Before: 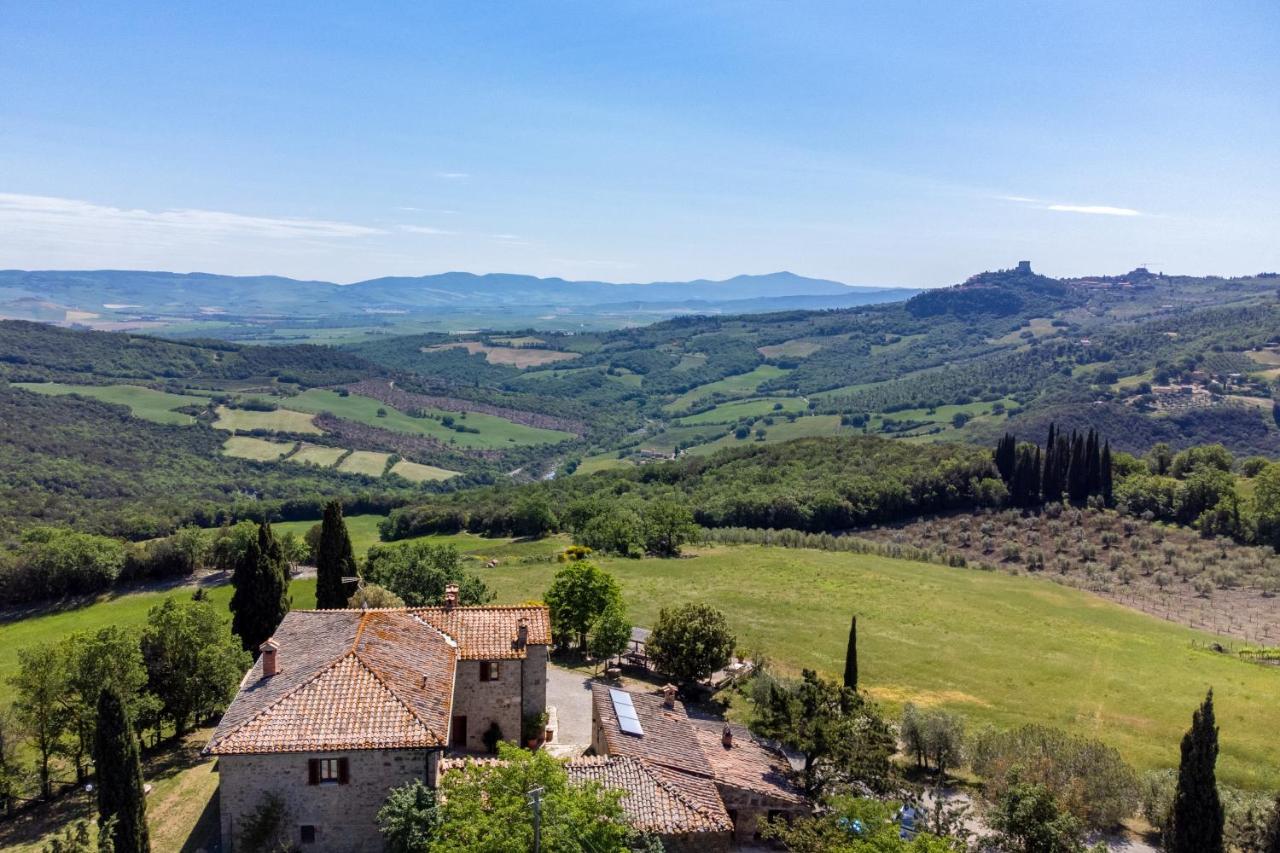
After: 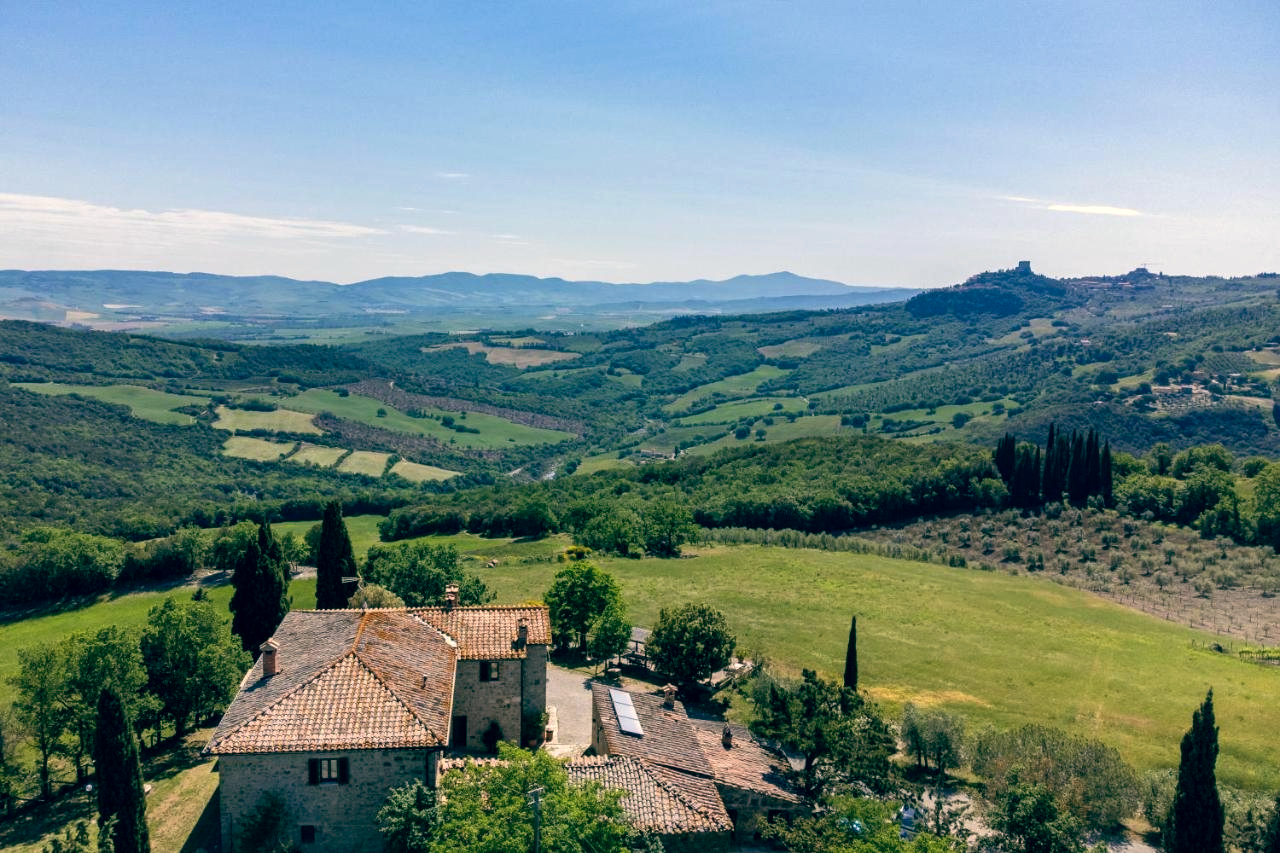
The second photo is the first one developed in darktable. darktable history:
exposure: black level correction 0.01, exposure 0.014 EV, compensate highlight preservation false
color balance: lift [1.005, 0.99, 1.007, 1.01], gamma [1, 0.979, 1.011, 1.021], gain [0.923, 1.098, 1.025, 0.902], input saturation 90.45%, contrast 7.73%, output saturation 105.91%
